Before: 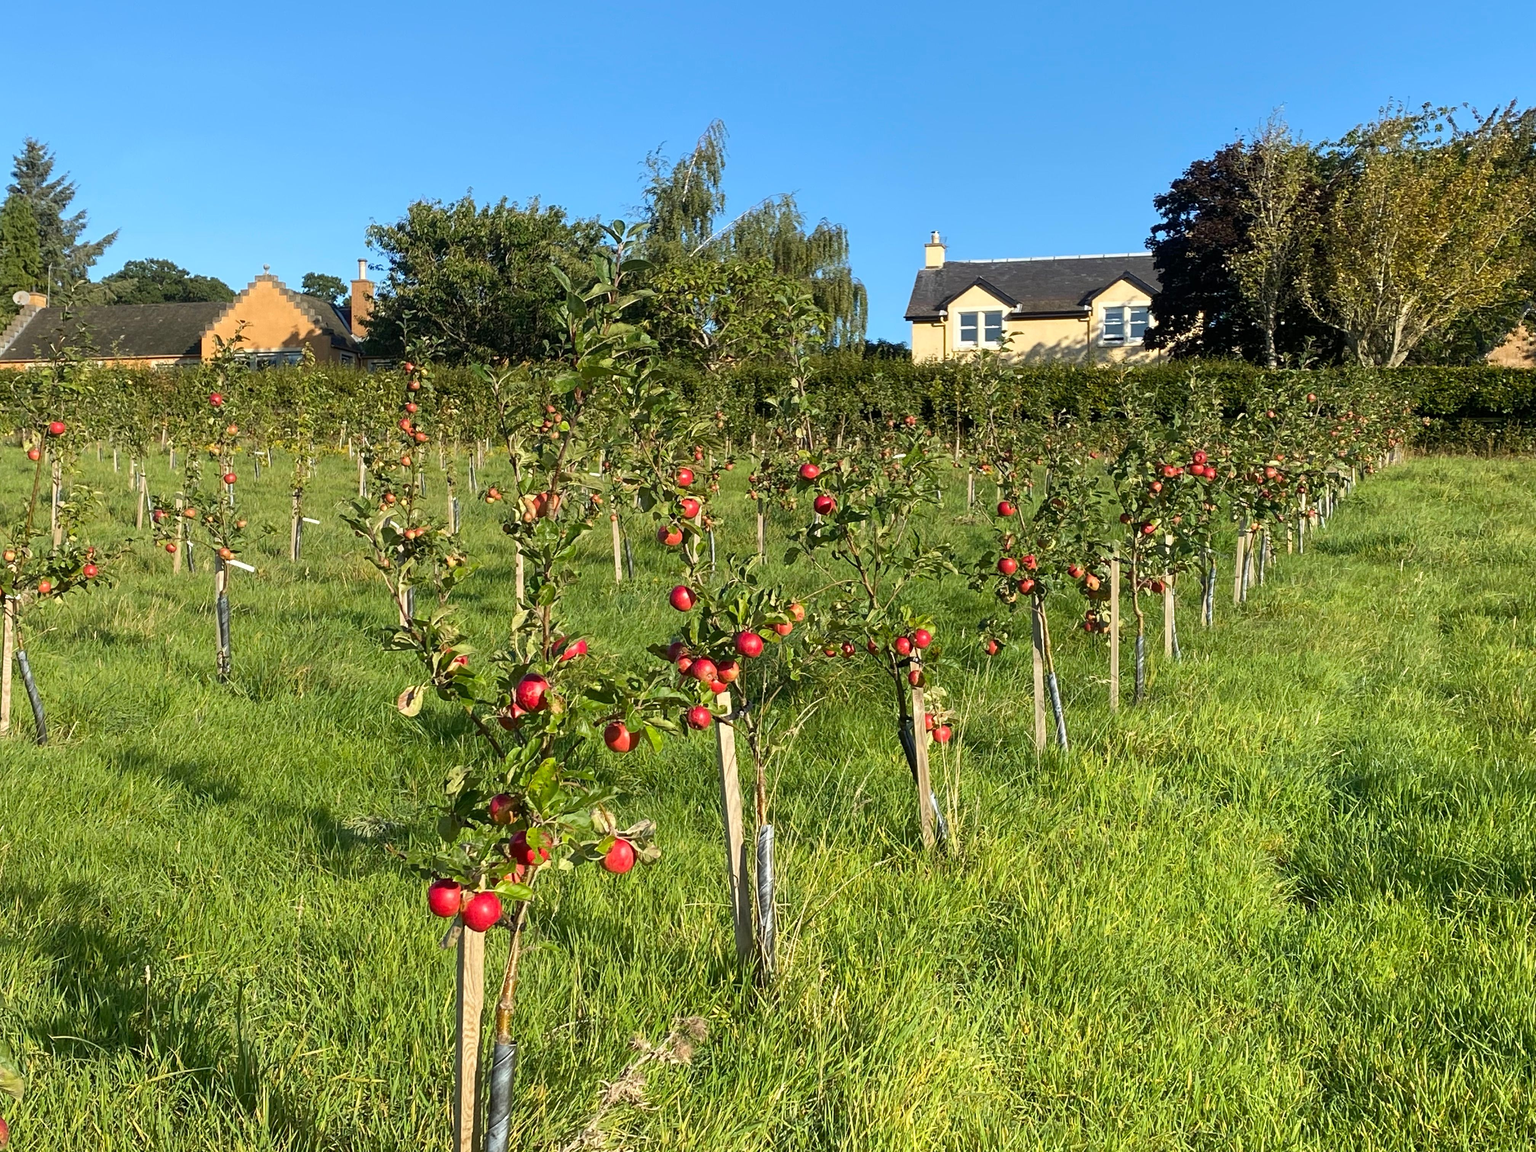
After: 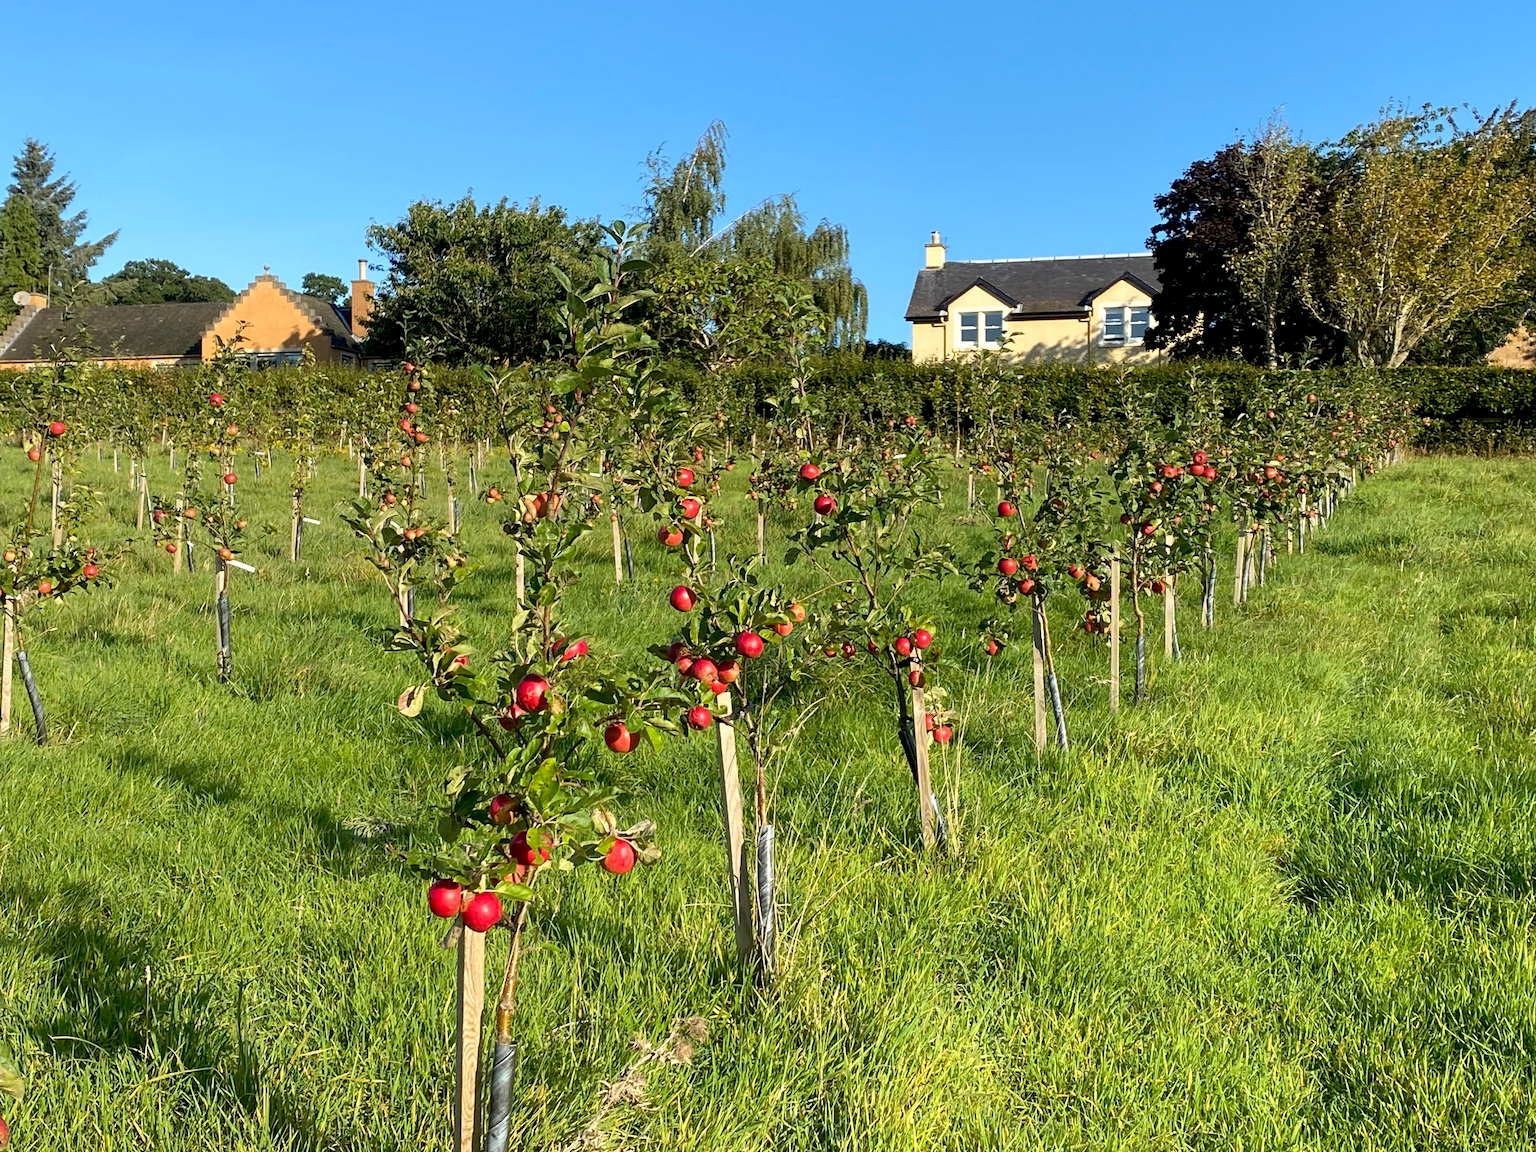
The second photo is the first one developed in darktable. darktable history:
exposure: black level correction 0.007, exposure 0.092 EV, compensate highlight preservation false
